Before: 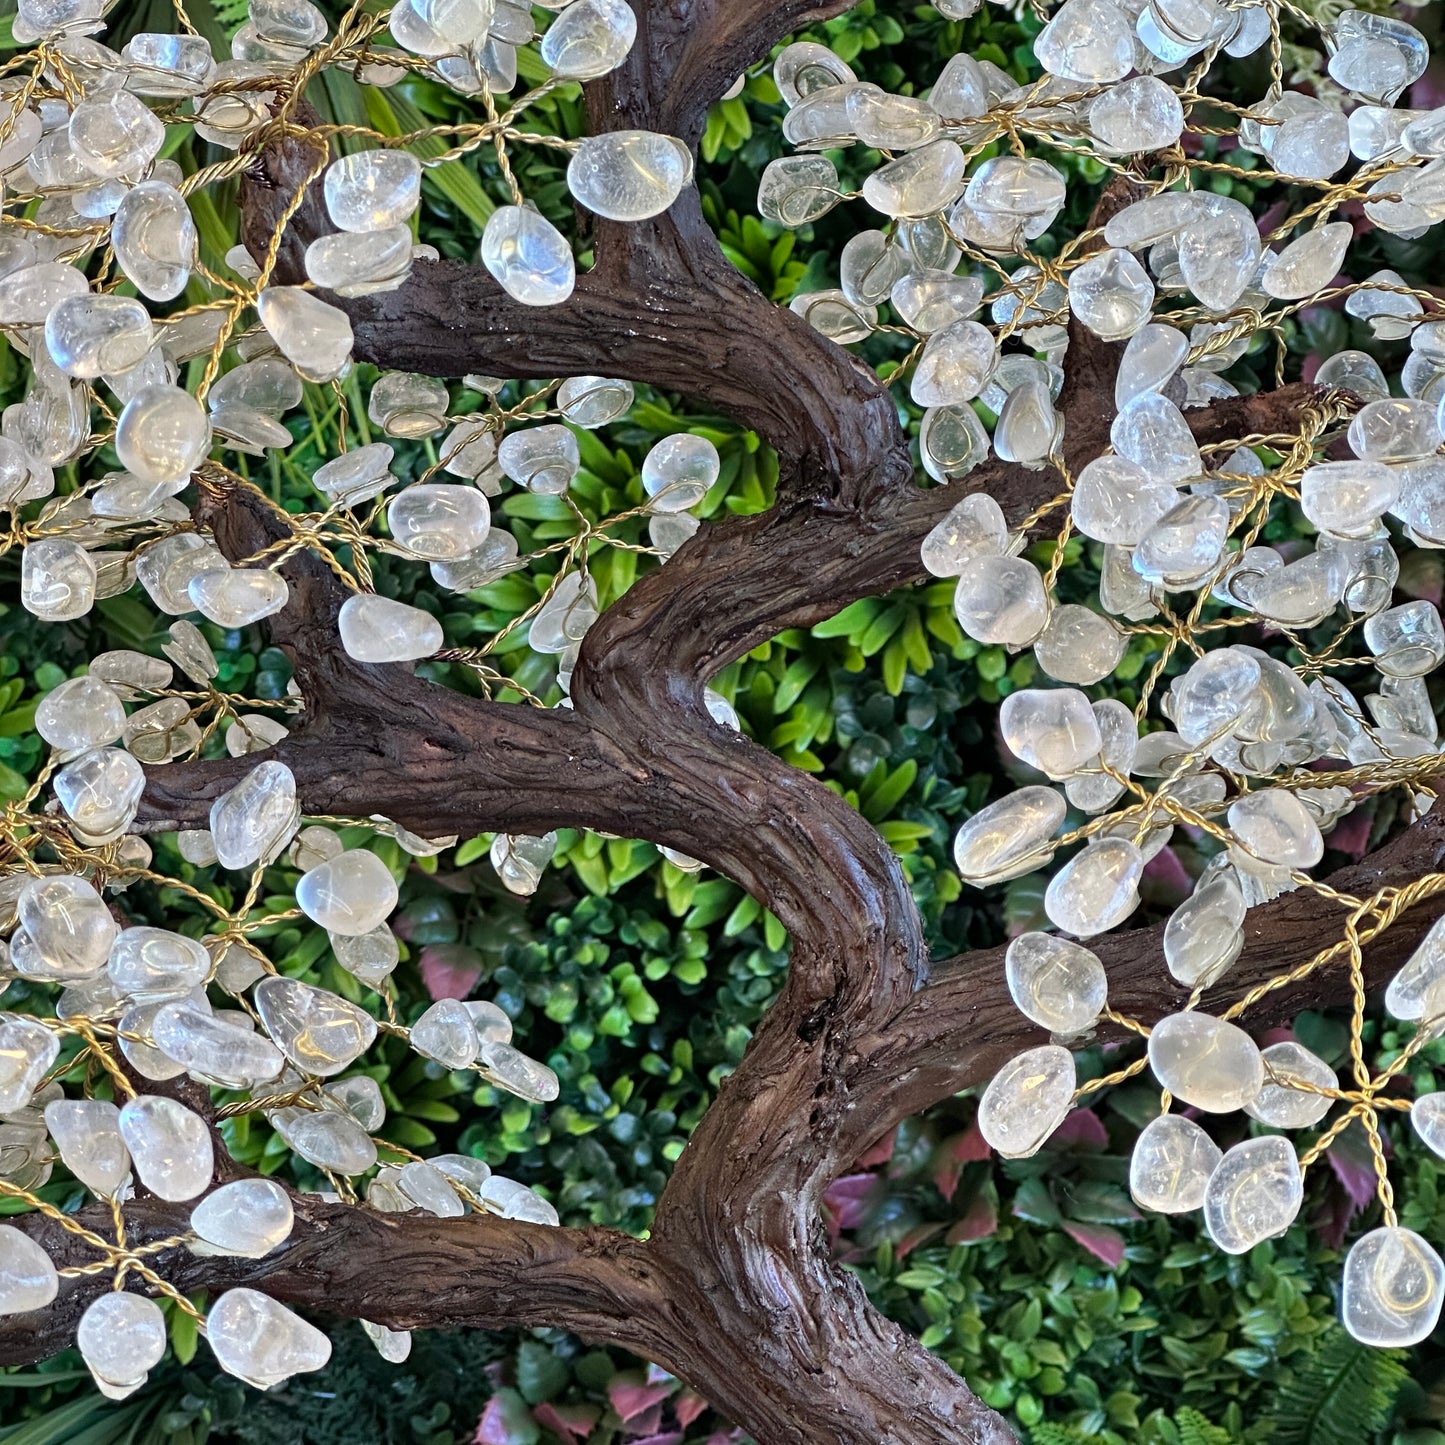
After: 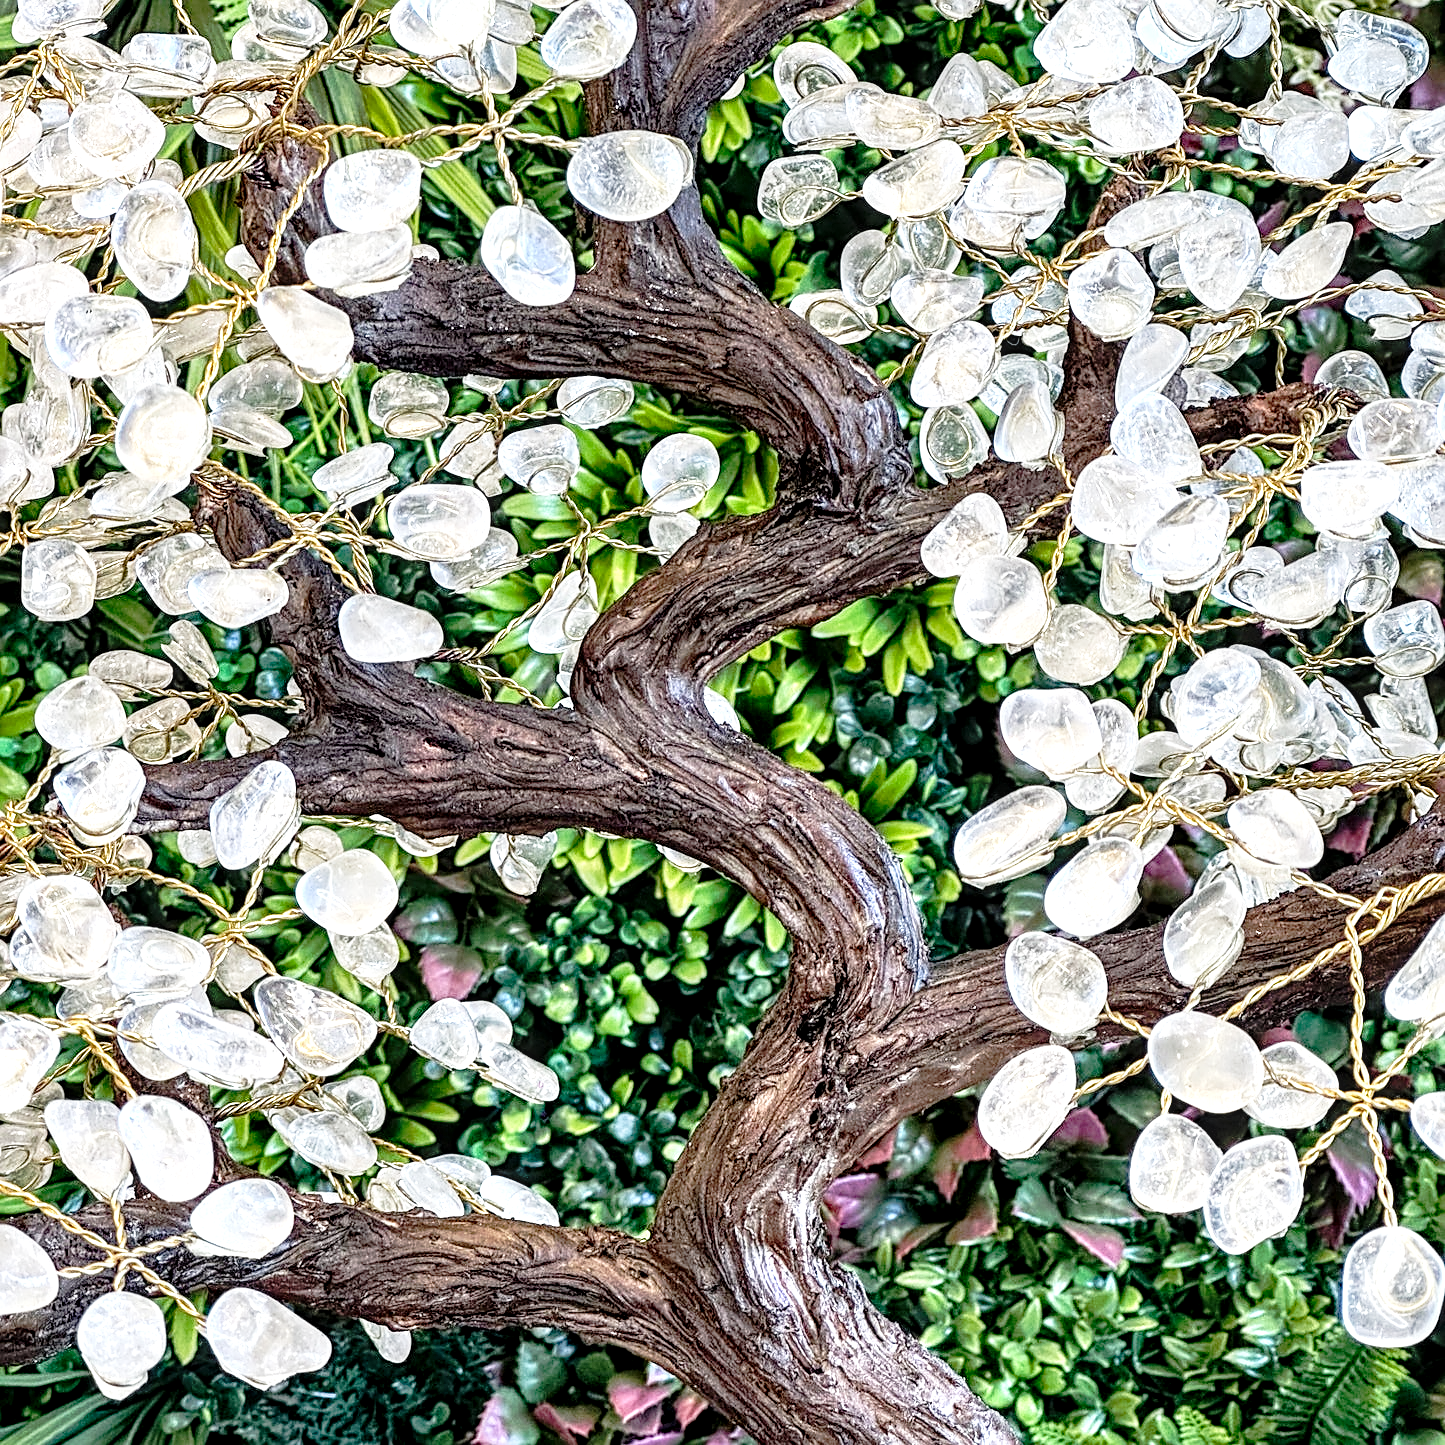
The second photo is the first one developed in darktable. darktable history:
local contrast: highlights 22%, shadows 69%, detail 170%
exposure: black level correction 0, exposure 0.898 EV, compensate highlight preservation false
tone curve: curves: ch0 [(0, 0.029) (0.168, 0.142) (0.359, 0.44) (0.469, 0.544) (0.634, 0.722) (0.858, 0.903) (1, 0.968)]; ch1 [(0, 0) (0.437, 0.453) (0.472, 0.47) (0.502, 0.502) (0.54, 0.534) (0.57, 0.592) (0.618, 0.66) (0.699, 0.749) (0.859, 0.919) (1, 1)]; ch2 [(0, 0) (0.33, 0.301) (0.421, 0.443) (0.476, 0.498) (0.505, 0.503) (0.547, 0.557) (0.586, 0.634) (0.608, 0.676) (1, 1)], preserve colors none
sharpen: on, module defaults
